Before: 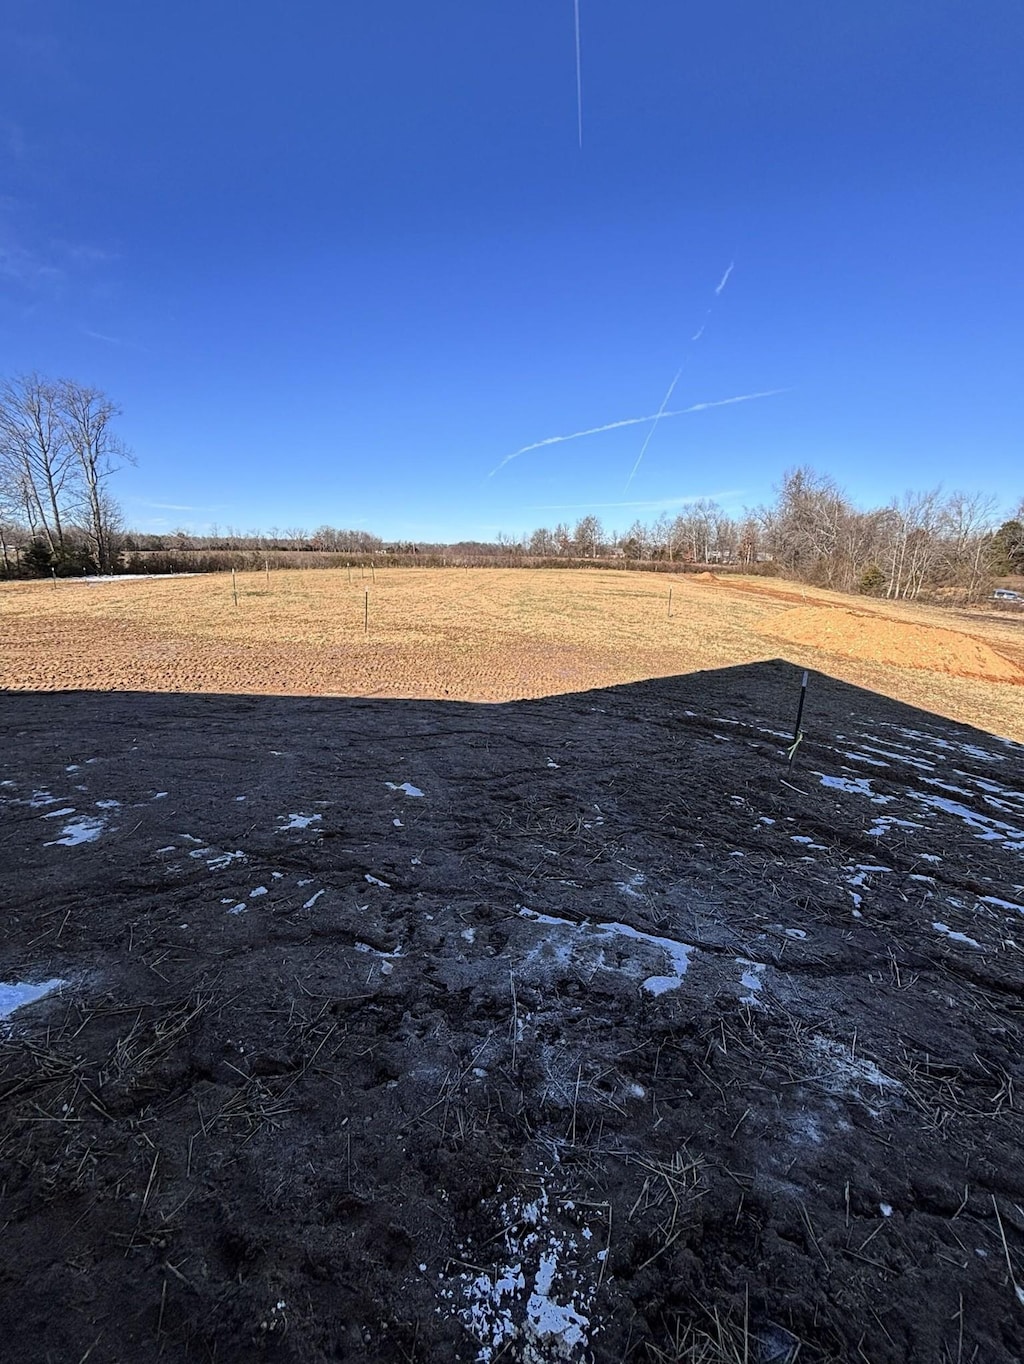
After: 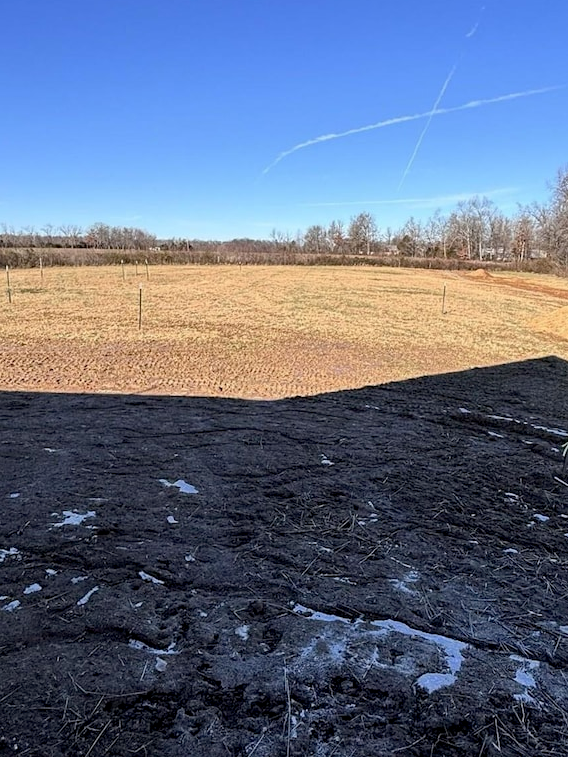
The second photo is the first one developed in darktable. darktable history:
exposure: black level correction 0.005, exposure 0.001 EV, compensate highlight preservation false
crop and rotate: left 22.088%, top 22.266%, right 22.405%, bottom 22.197%
